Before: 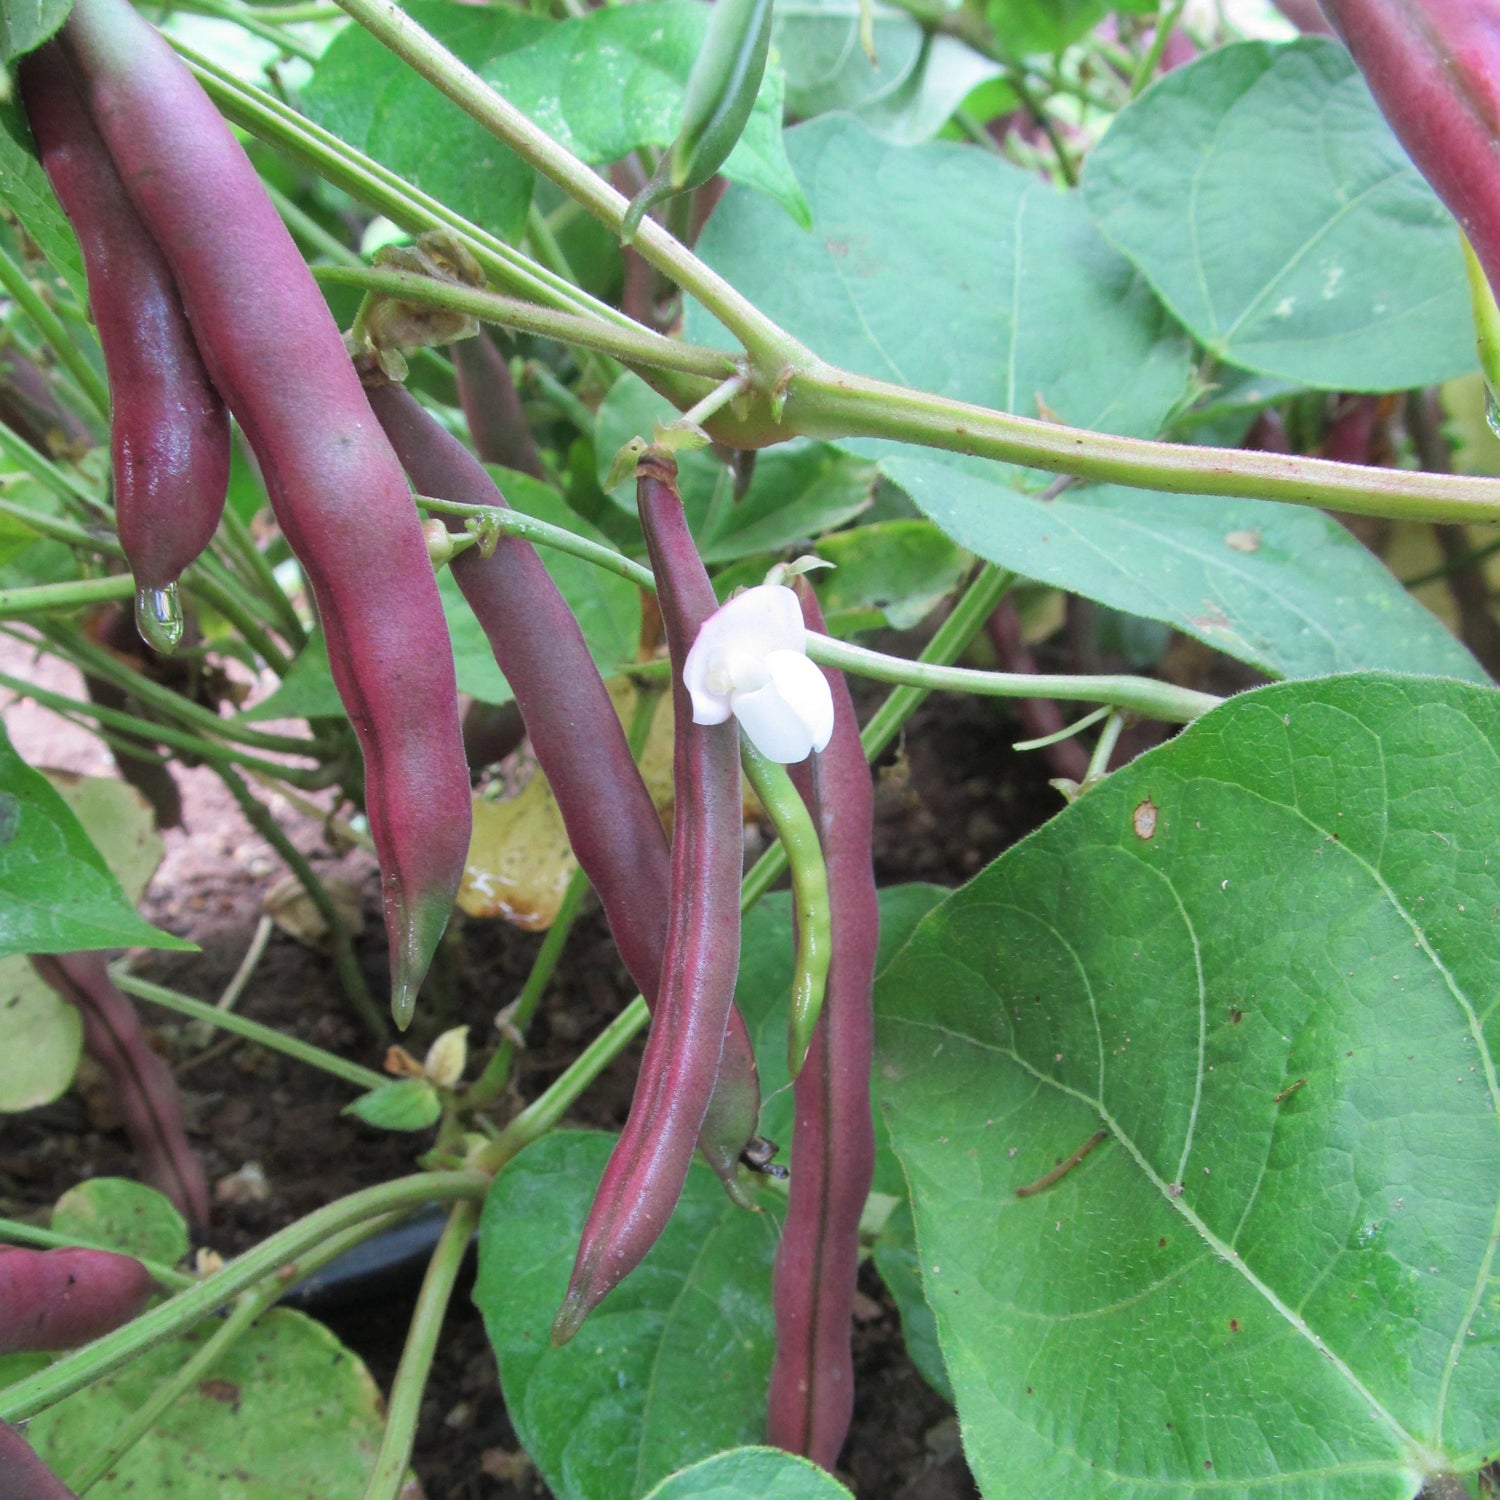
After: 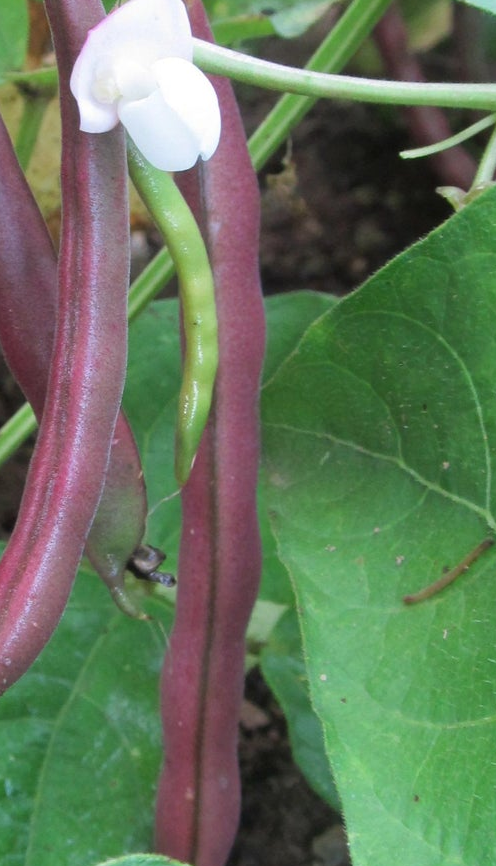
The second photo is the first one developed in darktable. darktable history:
crop: left 40.931%, top 39.484%, right 25.984%, bottom 2.718%
